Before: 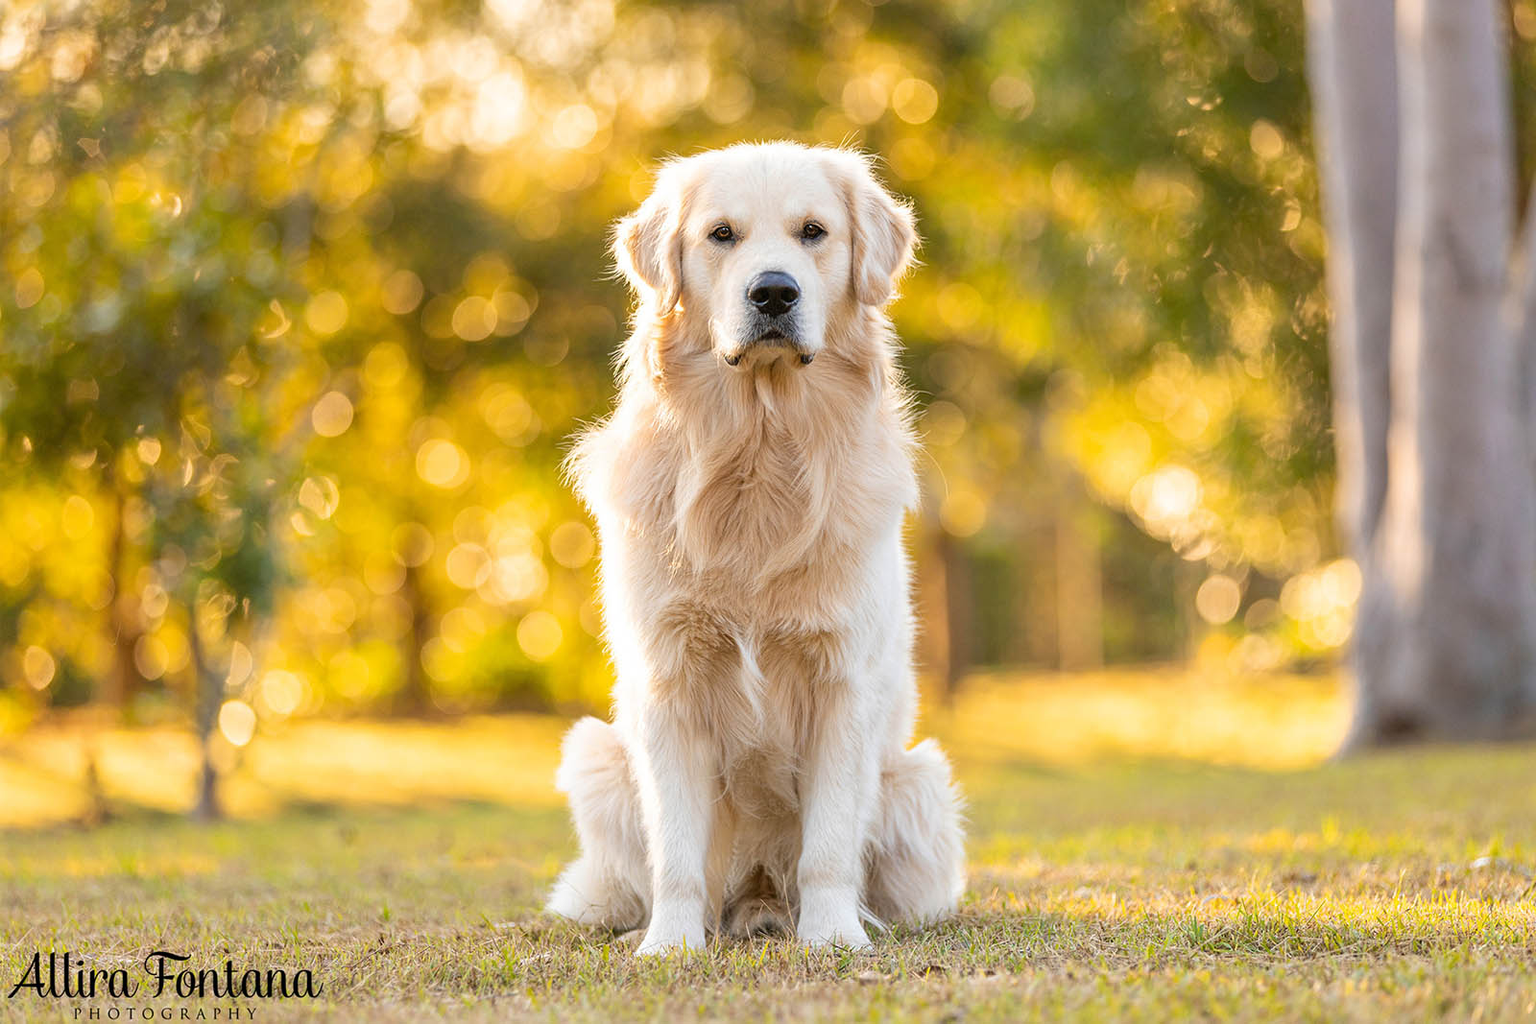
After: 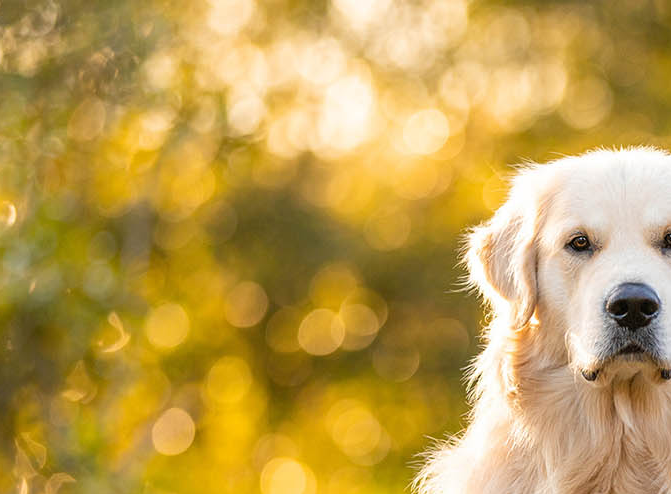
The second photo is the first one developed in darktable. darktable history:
exposure: exposure 0 EV, compensate highlight preservation false
crop and rotate: left 10.817%, top 0.062%, right 47.194%, bottom 53.626%
